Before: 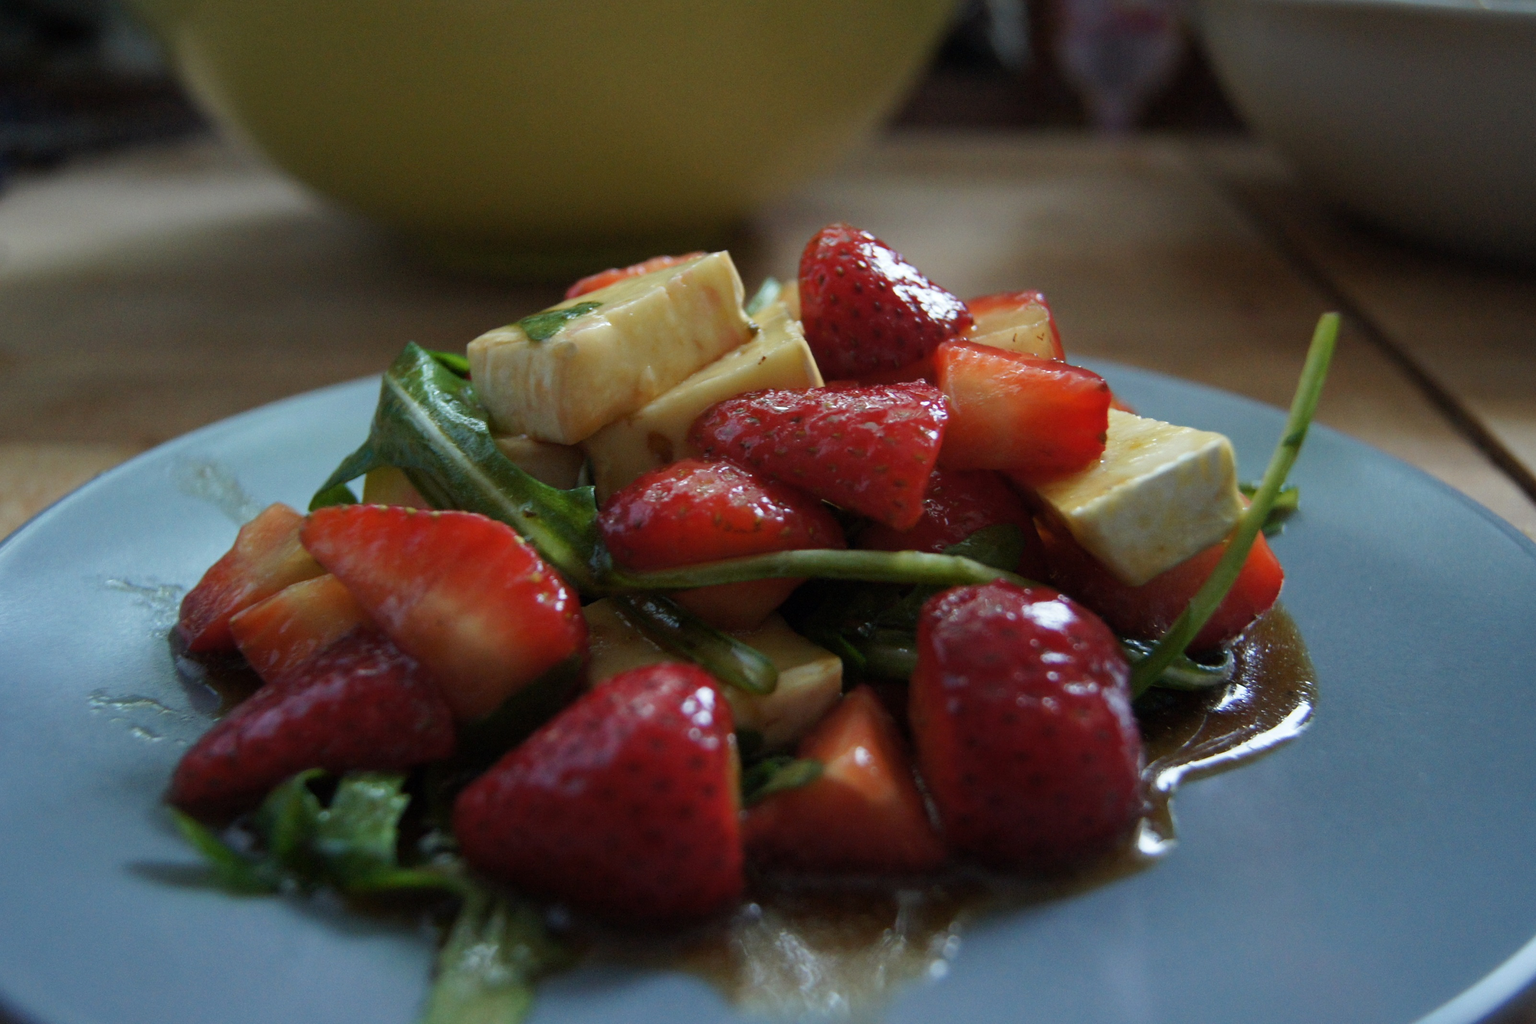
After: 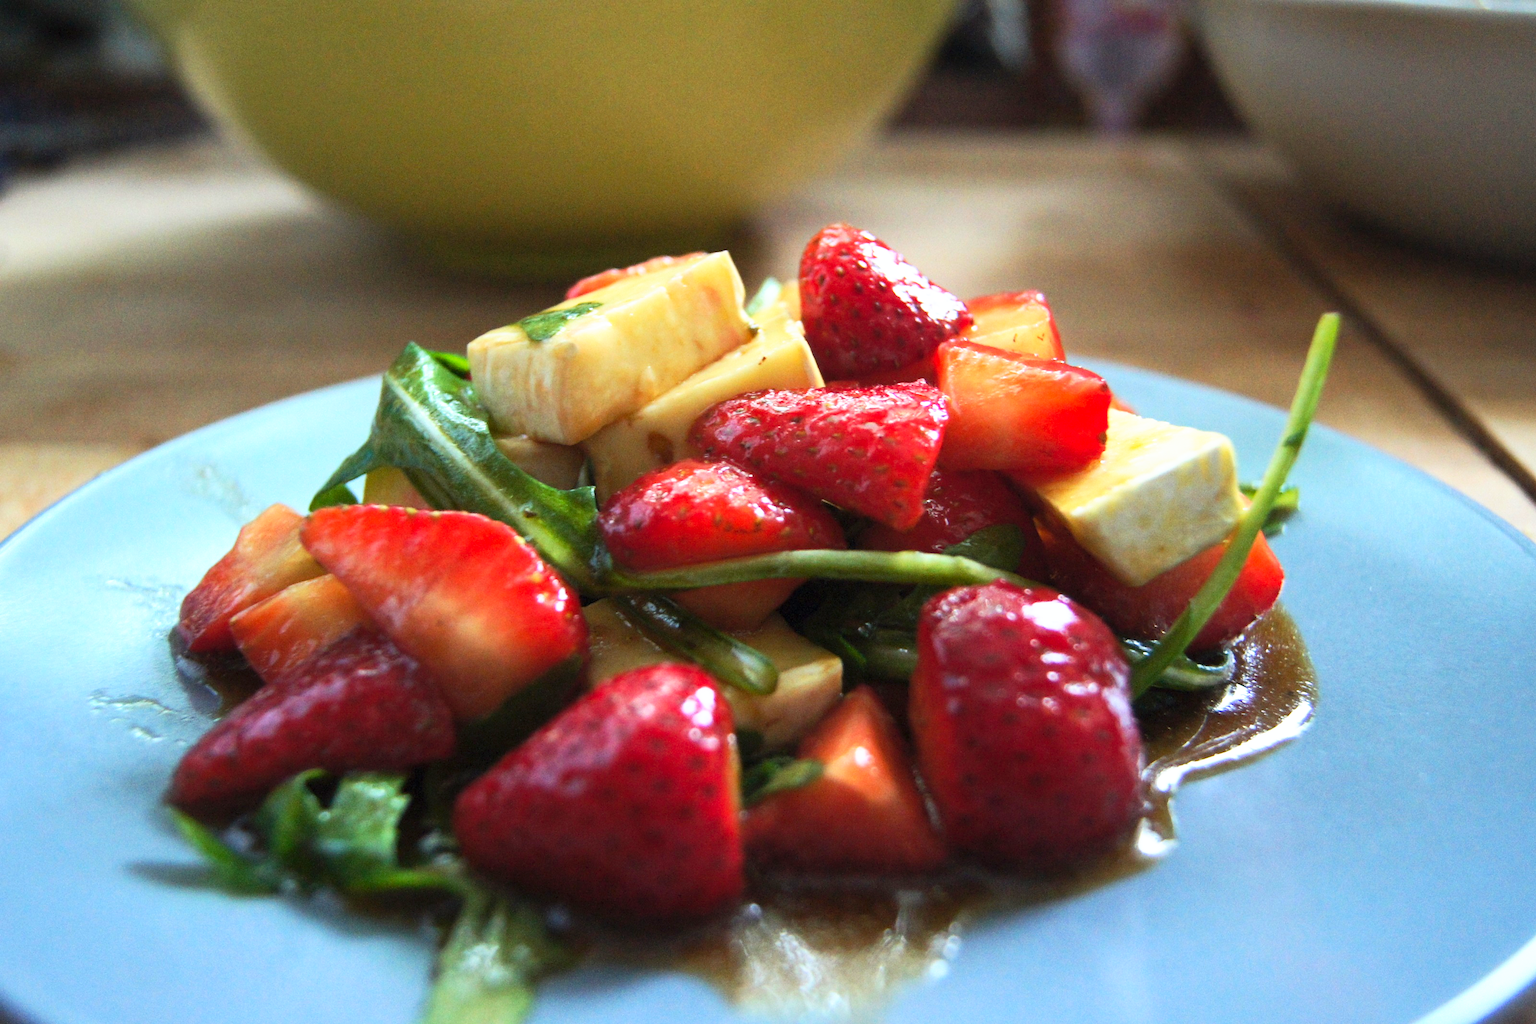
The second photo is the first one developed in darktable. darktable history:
contrast brightness saturation: contrast 0.2, brightness 0.16, saturation 0.22
base curve: curves: ch0 [(0, 0) (0.495, 0.917) (1, 1)], preserve colors none
